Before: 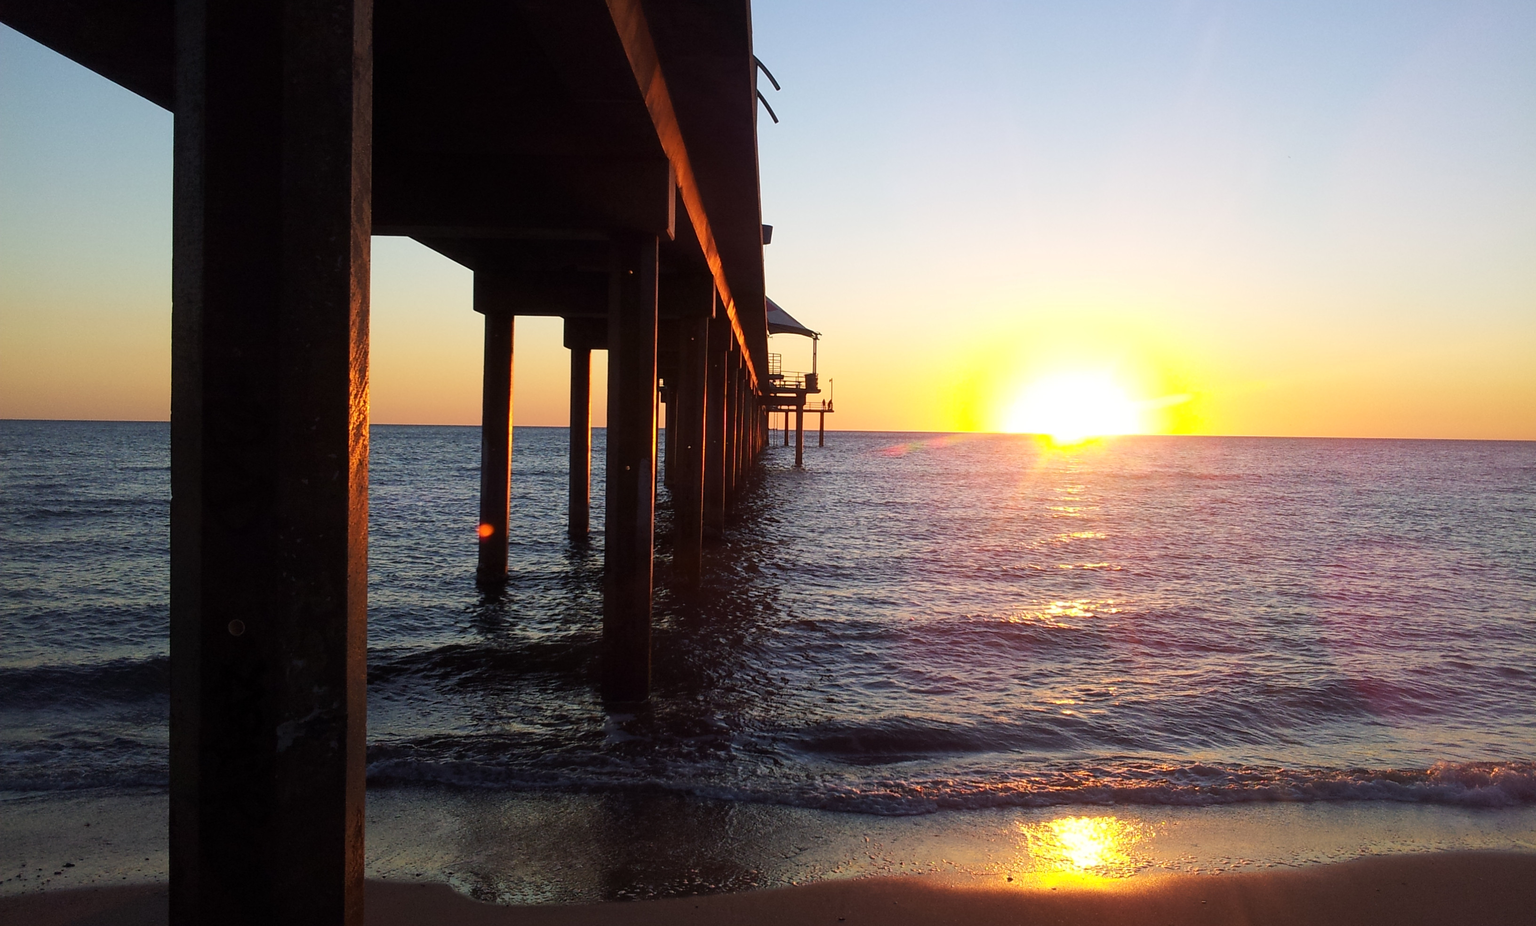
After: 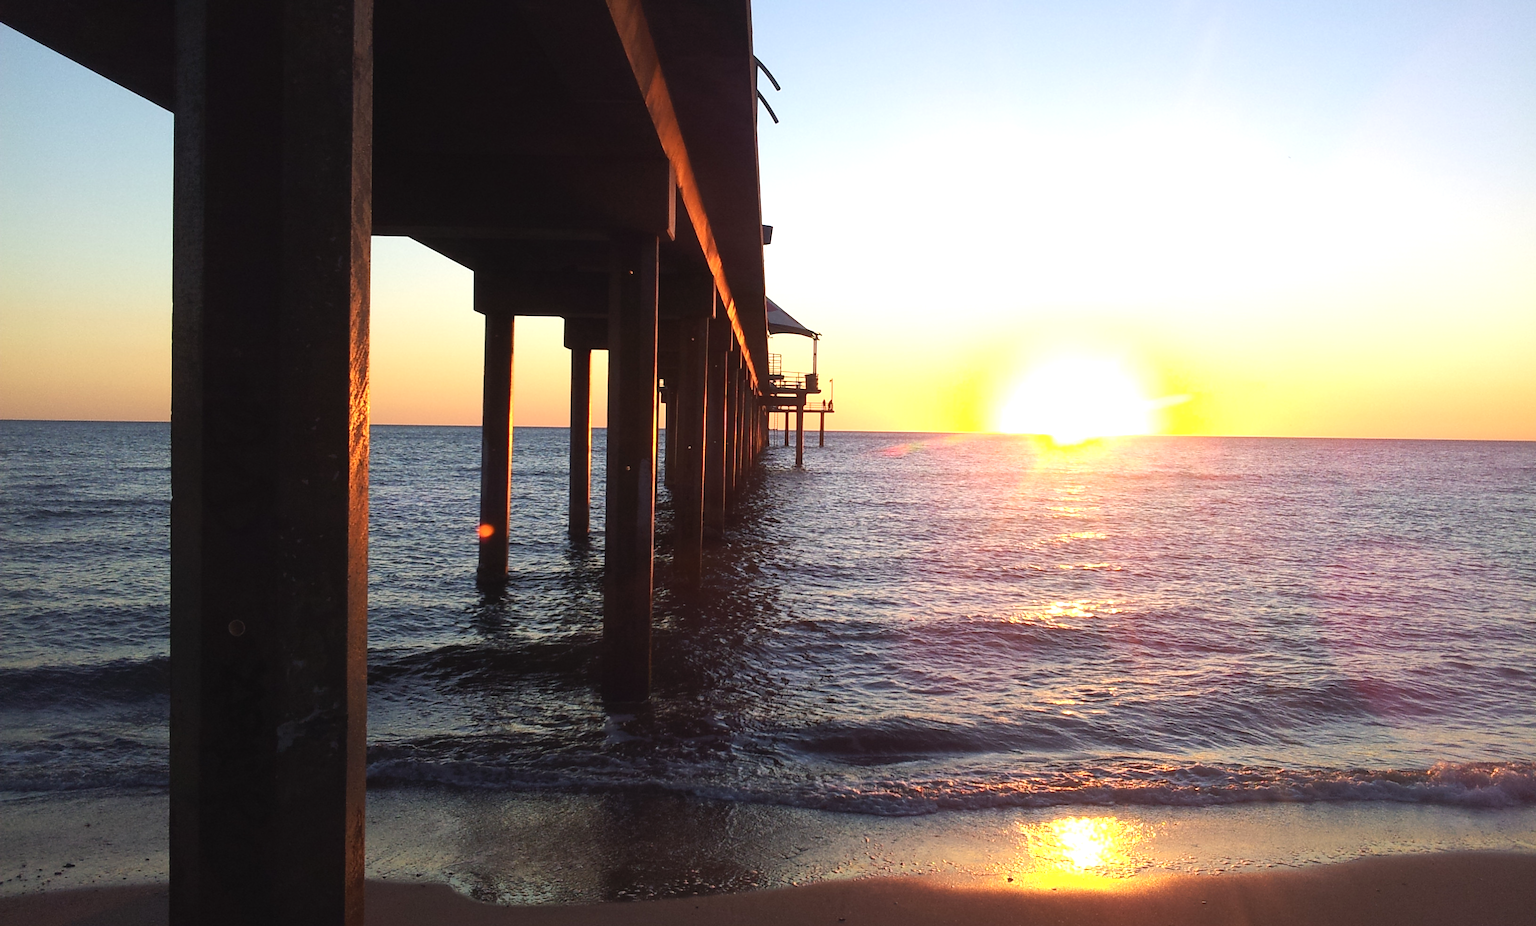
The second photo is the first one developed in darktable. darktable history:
contrast brightness saturation: contrast -0.086, brightness -0.032, saturation -0.113
exposure: black level correction 0, exposure 0.697 EV, compensate highlight preservation false
